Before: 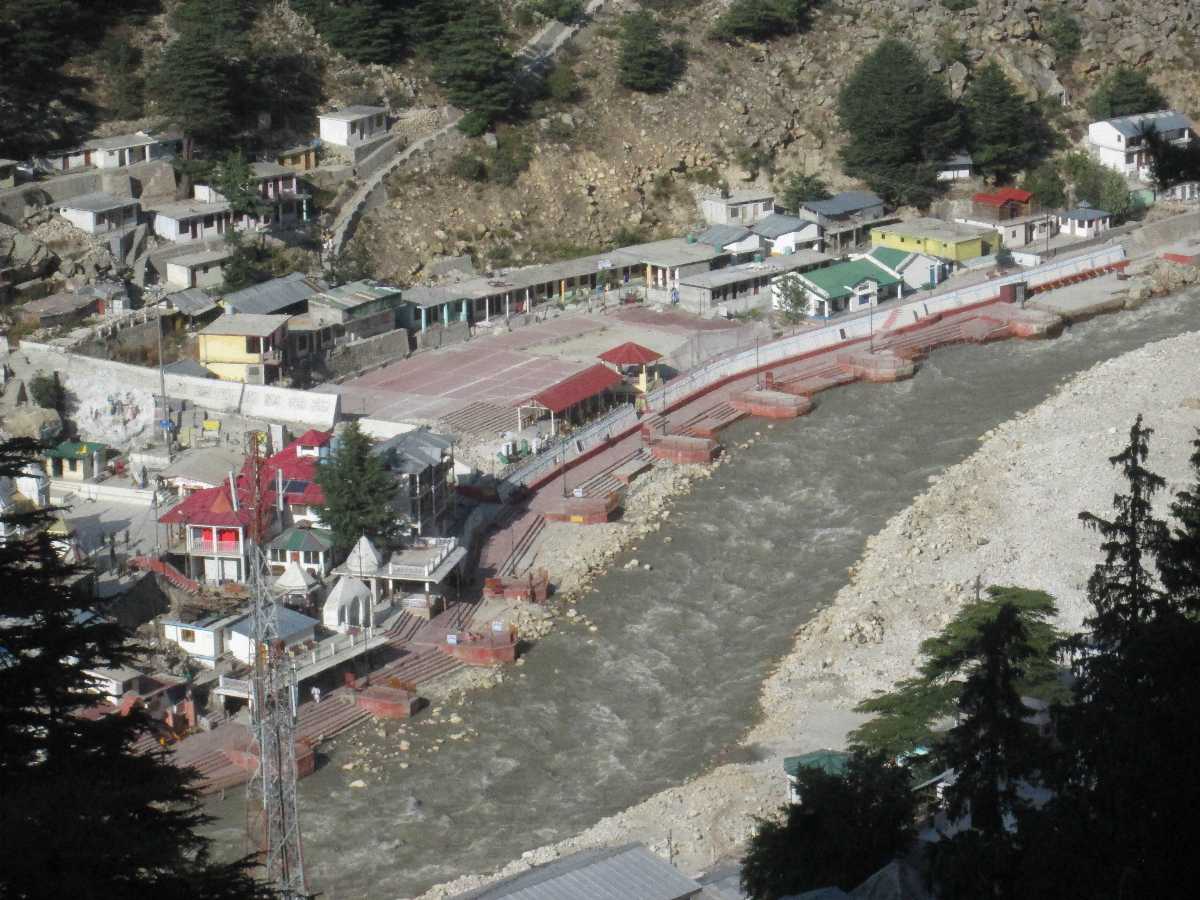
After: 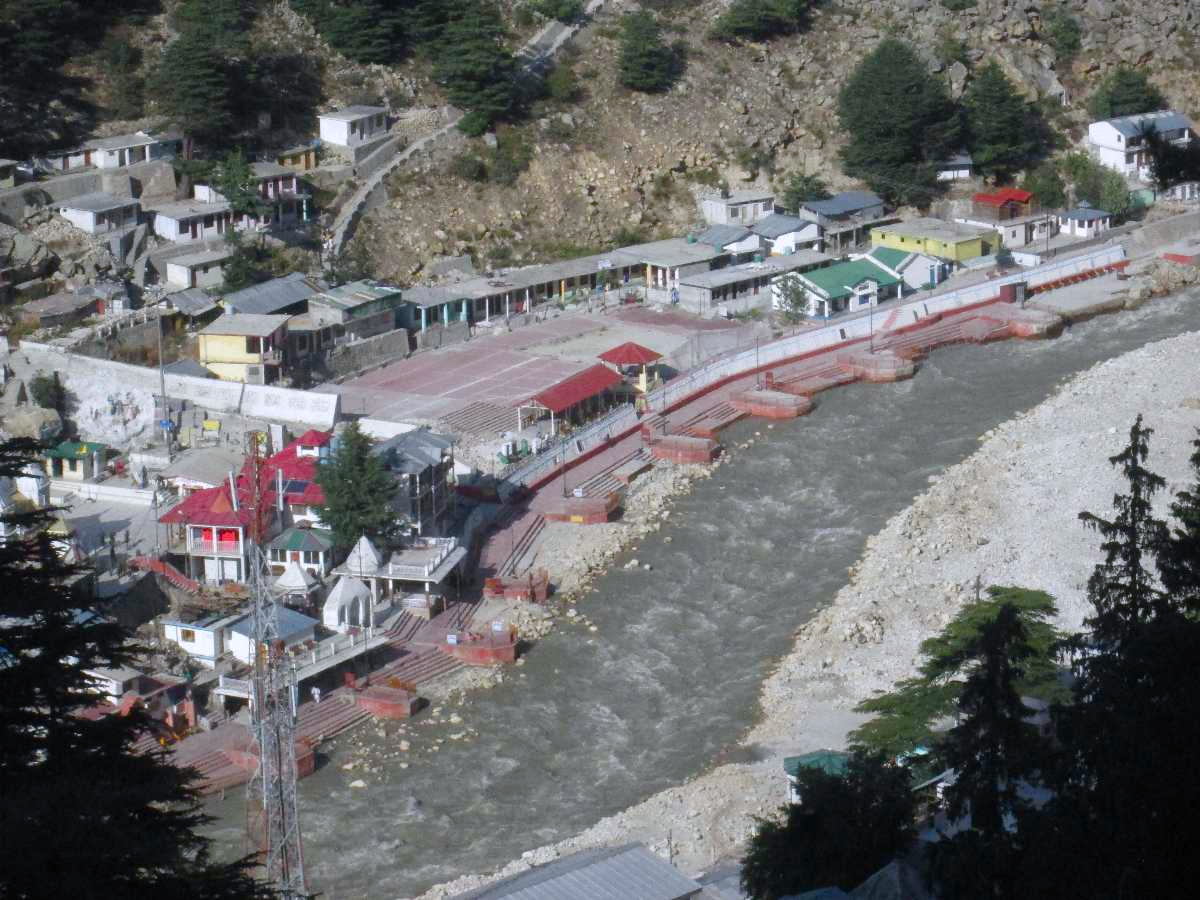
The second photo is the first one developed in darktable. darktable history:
color balance rgb: perceptual saturation grading › global saturation 20%, perceptual saturation grading › highlights -25%, perceptual saturation grading › shadows 25%
color calibration: illuminant as shot in camera, x 0.358, y 0.373, temperature 4628.91 K
